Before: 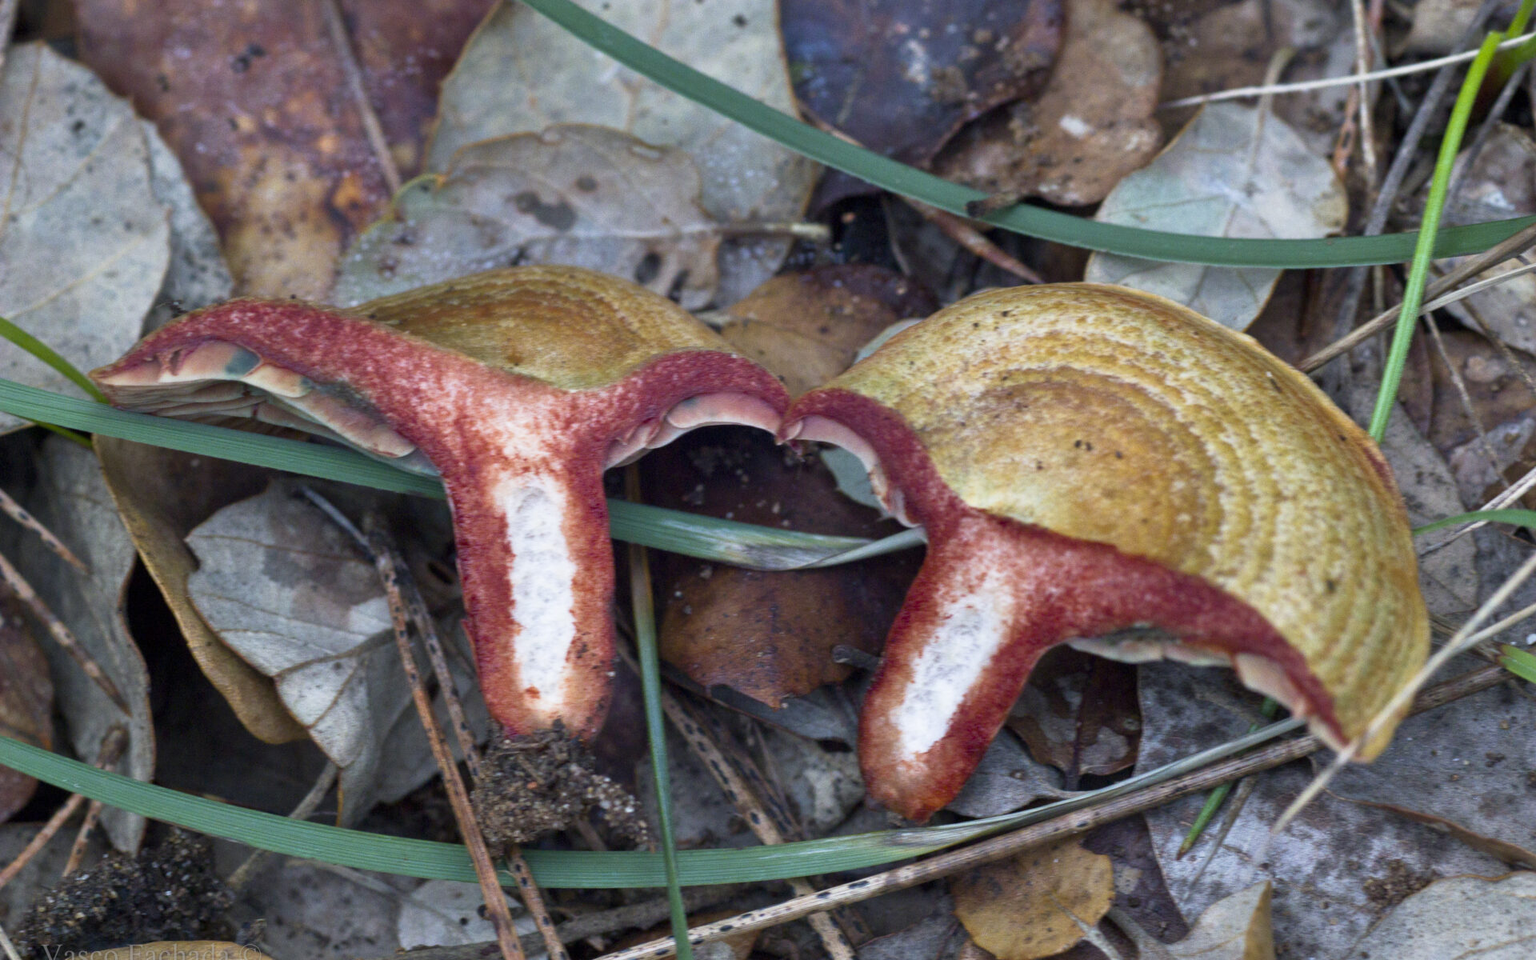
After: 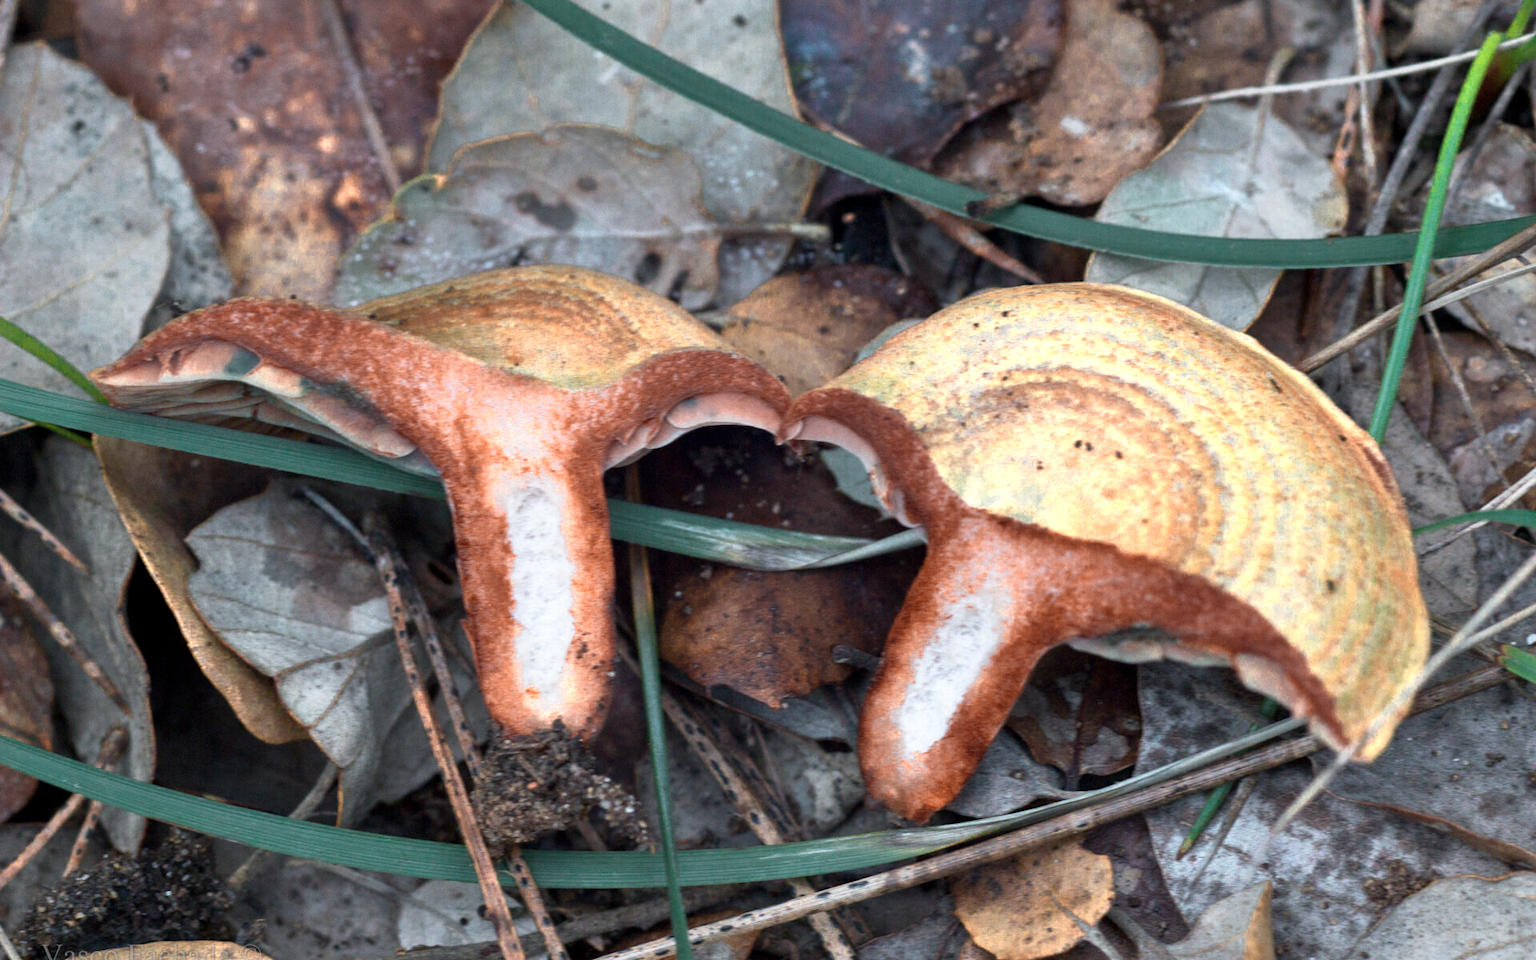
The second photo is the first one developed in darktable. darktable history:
exposure: compensate exposure bias true, compensate highlight preservation false
color zones: curves: ch0 [(0.018, 0.548) (0.224, 0.64) (0.425, 0.447) (0.675, 0.575) (0.732, 0.579)]; ch1 [(0.066, 0.487) (0.25, 0.5) (0.404, 0.43) (0.75, 0.421) (0.956, 0.421)]; ch2 [(0.044, 0.561) (0.215, 0.465) (0.399, 0.544) (0.465, 0.548) (0.614, 0.447) (0.724, 0.43) (0.882, 0.623) (0.956, 0.632)], mix 100.47%
